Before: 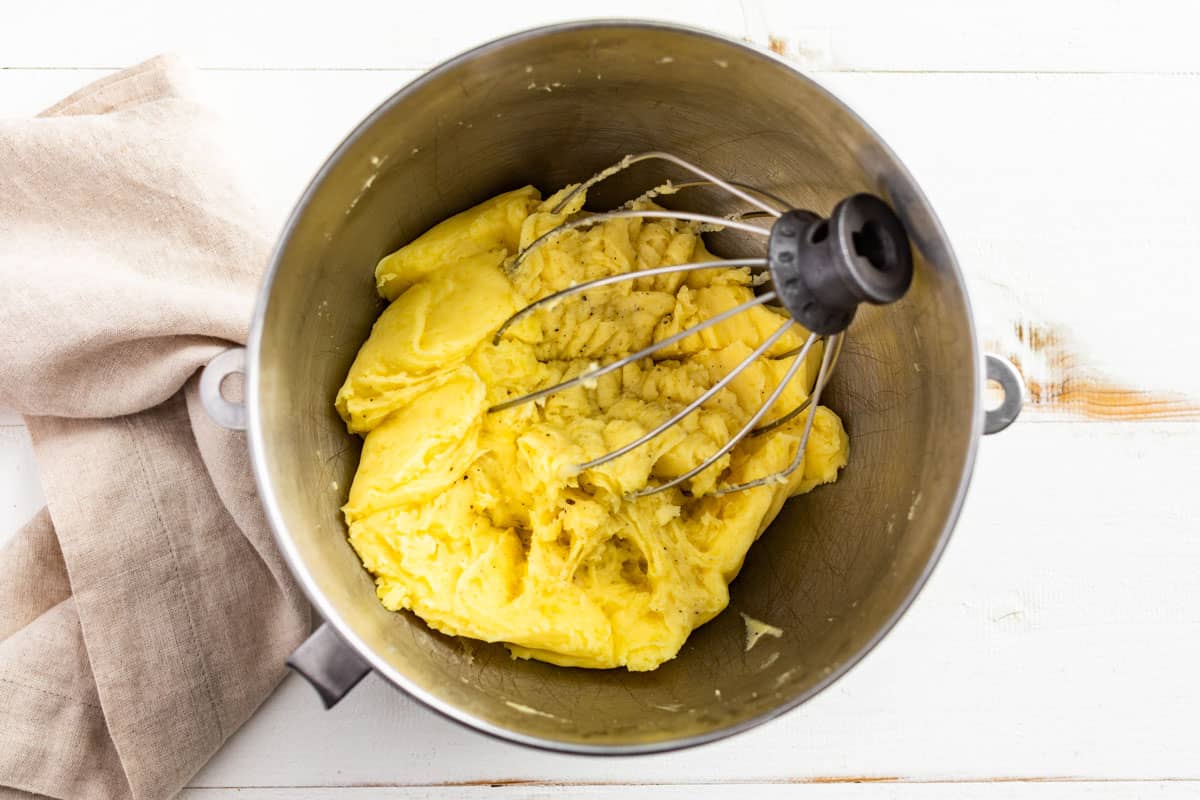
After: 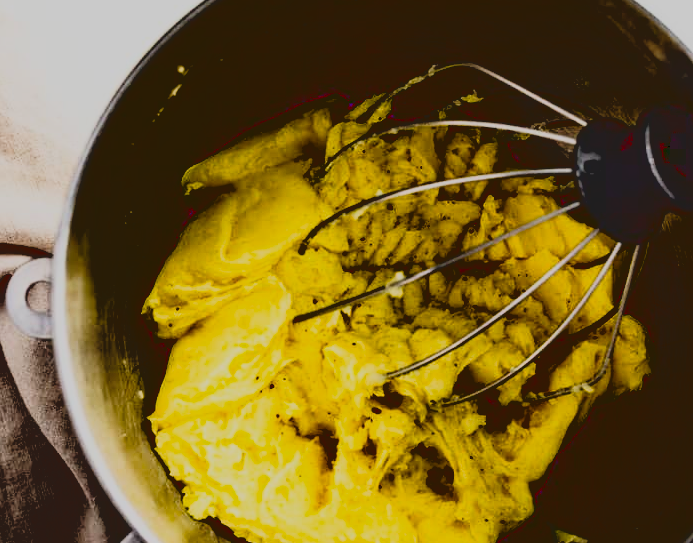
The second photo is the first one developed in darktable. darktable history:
base curve: curves: ch0 [(0.065, 0.026) (0.236, 0.358) (0.53, 0.546) (0.777, 0.841) (0.924, 0.992)]
tone curve: curves: ch0 [(0, 0.014) (0.17, 0.099) (0.398, 0.423) (0.728, 0.808) (0.877, 0.91) (0.99, 0.955)]; ch1 [(0, 0) (0.377, 0.325) (0.493, 0.491) (0.505, 0.504) (0.515, 0.515) (0.554, 0.575) (0.623, 0.643) (0.701, 0.718) (1, 1)]; ch2 [(0, 0) (0.423, 0.453) (0.481, 0.485) (0.501, 0.501) (0.531, 0.527) (0.586, 0.597) (0.663, 0.706) (0.717, 0.753) (1, 0.991)], preserve colors none
crop: left 16.202%, top 11.479%, right 26.038%, bottom 20.579%
tone equalizer: -8 EV -1.97 EV, -7 EV -1.97 EV, -6 EV -1.99 EV, -5 EV -1.96 EV, -4 EV -1.99 EV, -3 EV -2 EV, -2 EV -2 EV, -1 EV -1.61 EV, +0 EV -1.99 EV, edges refinement/feathering 500, mask exposure compensation -1.57 EV, preserve details no
color balance rgb: perceptual saturation grading › global saturation -0.11%, perceptual saturation grading › highlights -16.754%, perceptual saturation grading › mid-tones 33.373%, perceptual saturation grading › shadows 50.566%
exposure: exposure 0.234 EV, compensate highlight preservation false
